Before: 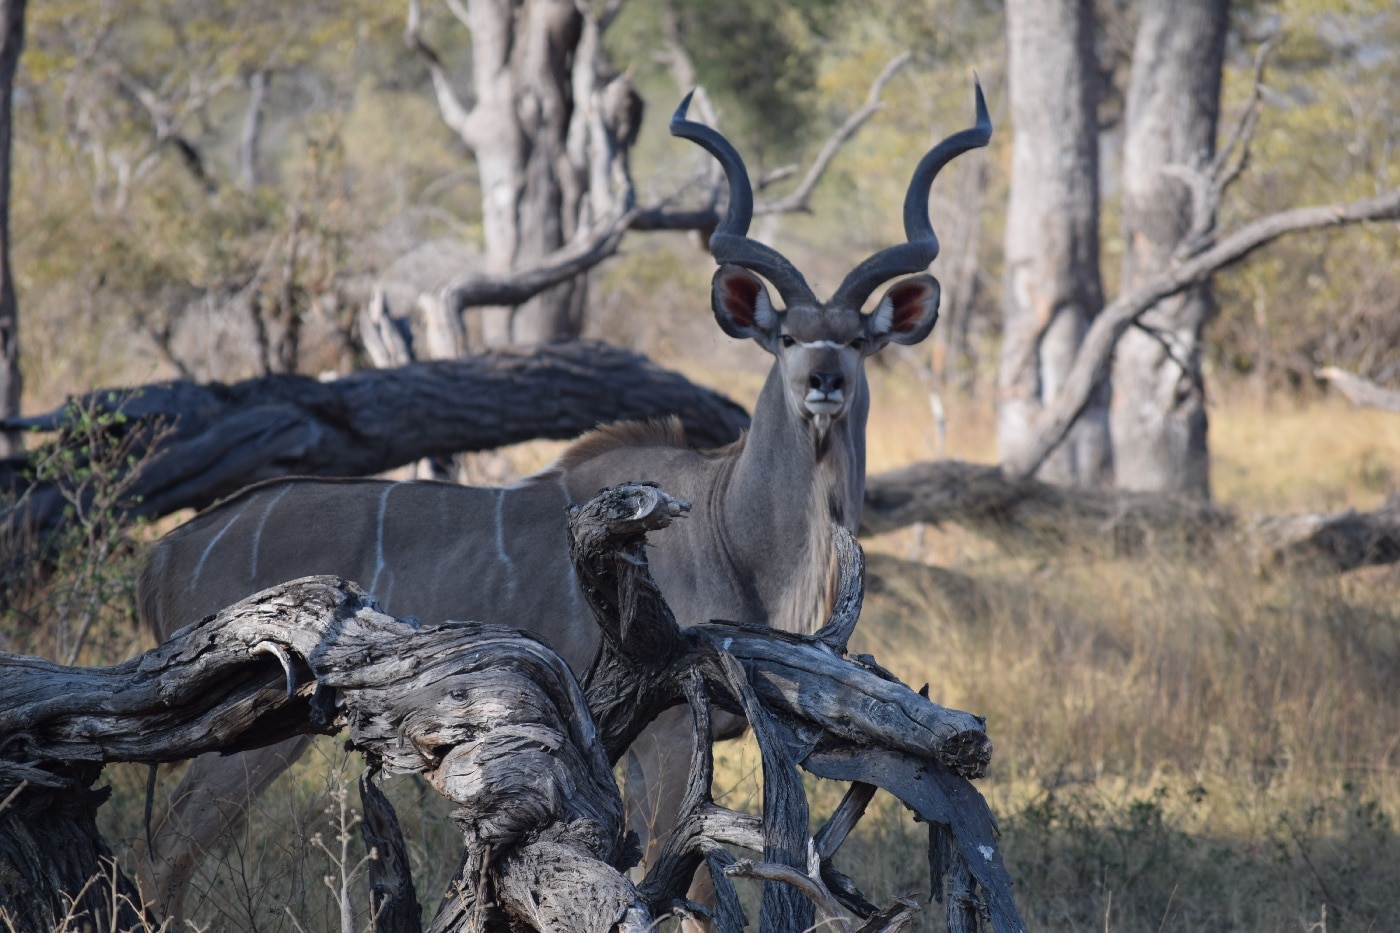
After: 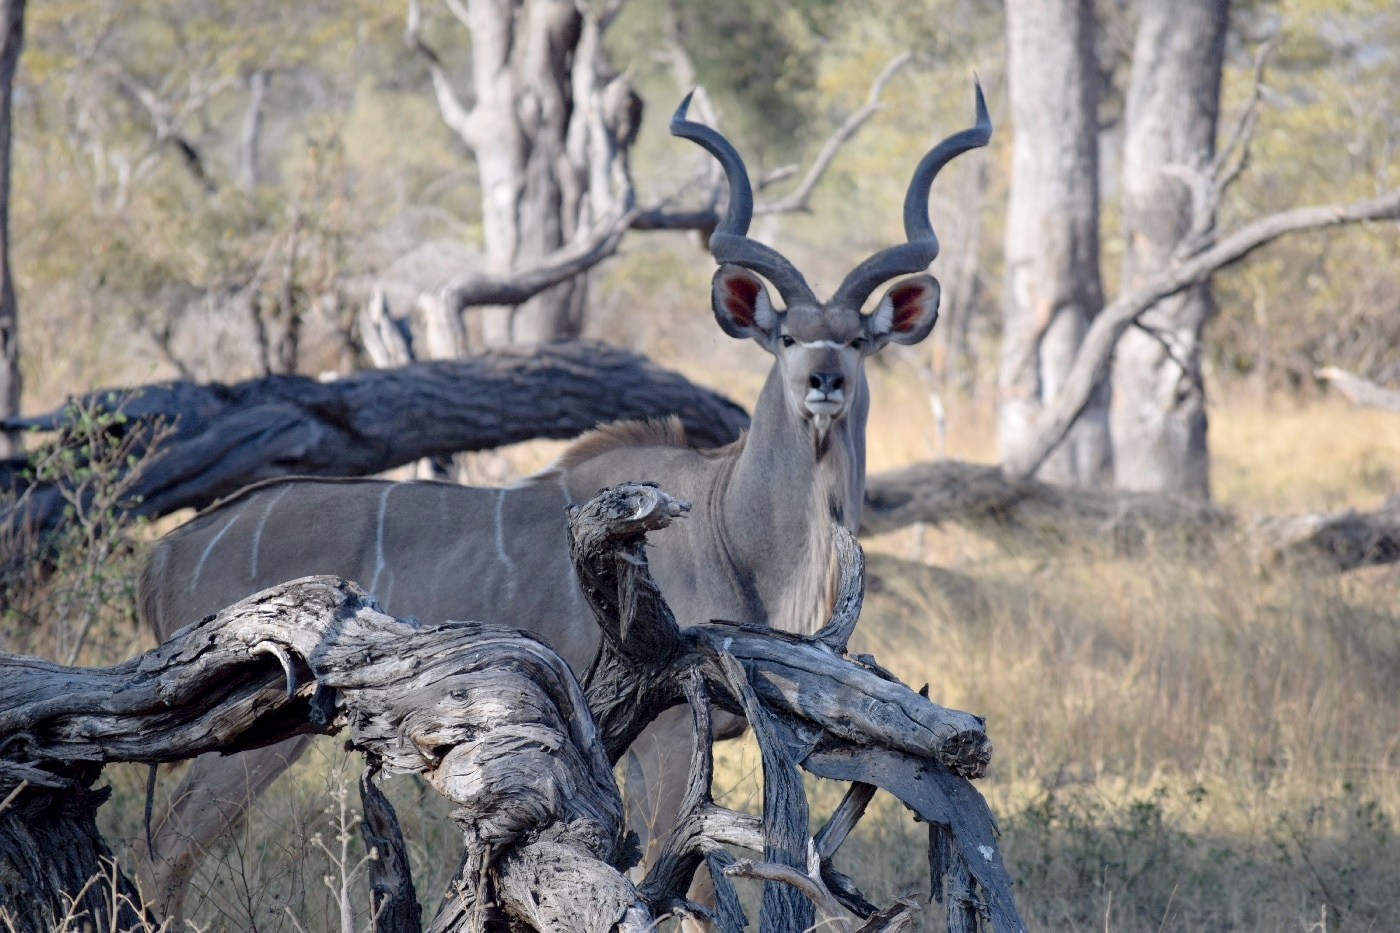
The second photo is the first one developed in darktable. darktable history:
exposure: exposure 0.405 EV, compensate exposure bias true, compensate highlight preservation false
tone curve: curves: ch0 [(0.047, 0) (0.292, 0.352) (0.657, 0.678) (1, 0.958)], preserve colors none
